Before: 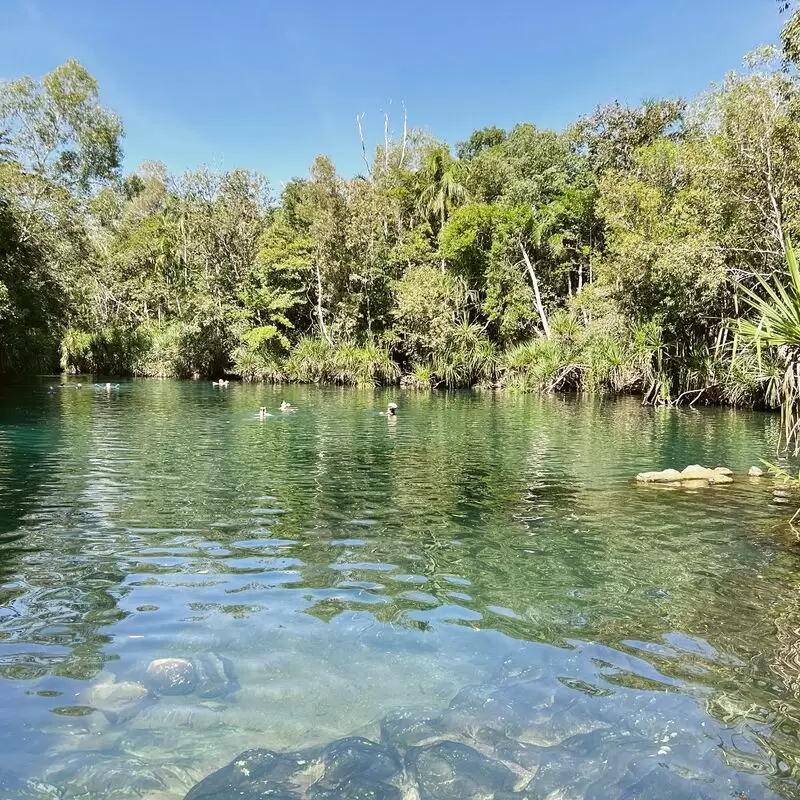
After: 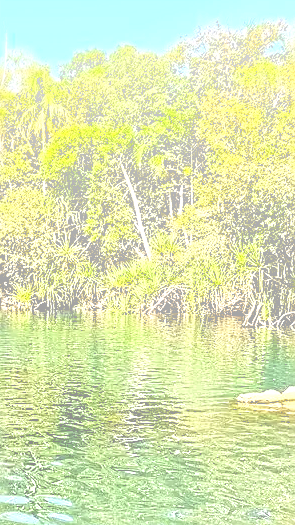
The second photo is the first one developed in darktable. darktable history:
contrast brightness saturation: contrast 0.04, saturation 0.07
sharpen: on, module defaults
levels: mode automatic, black 0.023%, white 99.97%, levels [0.062, 0.494, 0.925]
rgb levels: levels [[0.01, 0.419, 0.839], [0, 0.5, 1], [0, 0.5, 1]]
contrast equalizer: octaves 7, y [[0.5, 0.542, 0.583, 0.625, 0.667, 0.708], [0.5 ×6], [0.5 ×6], [0 ×6], [0 ×6]]
crop and rotate: left 49.936%, top 10.094%, right 13.136%, bottom 24.256%
bloom: on, module defaults
exposure: black level correction 0, exposure 0.7 EV, compensate exposure bias true, compensate highlight preservation false
